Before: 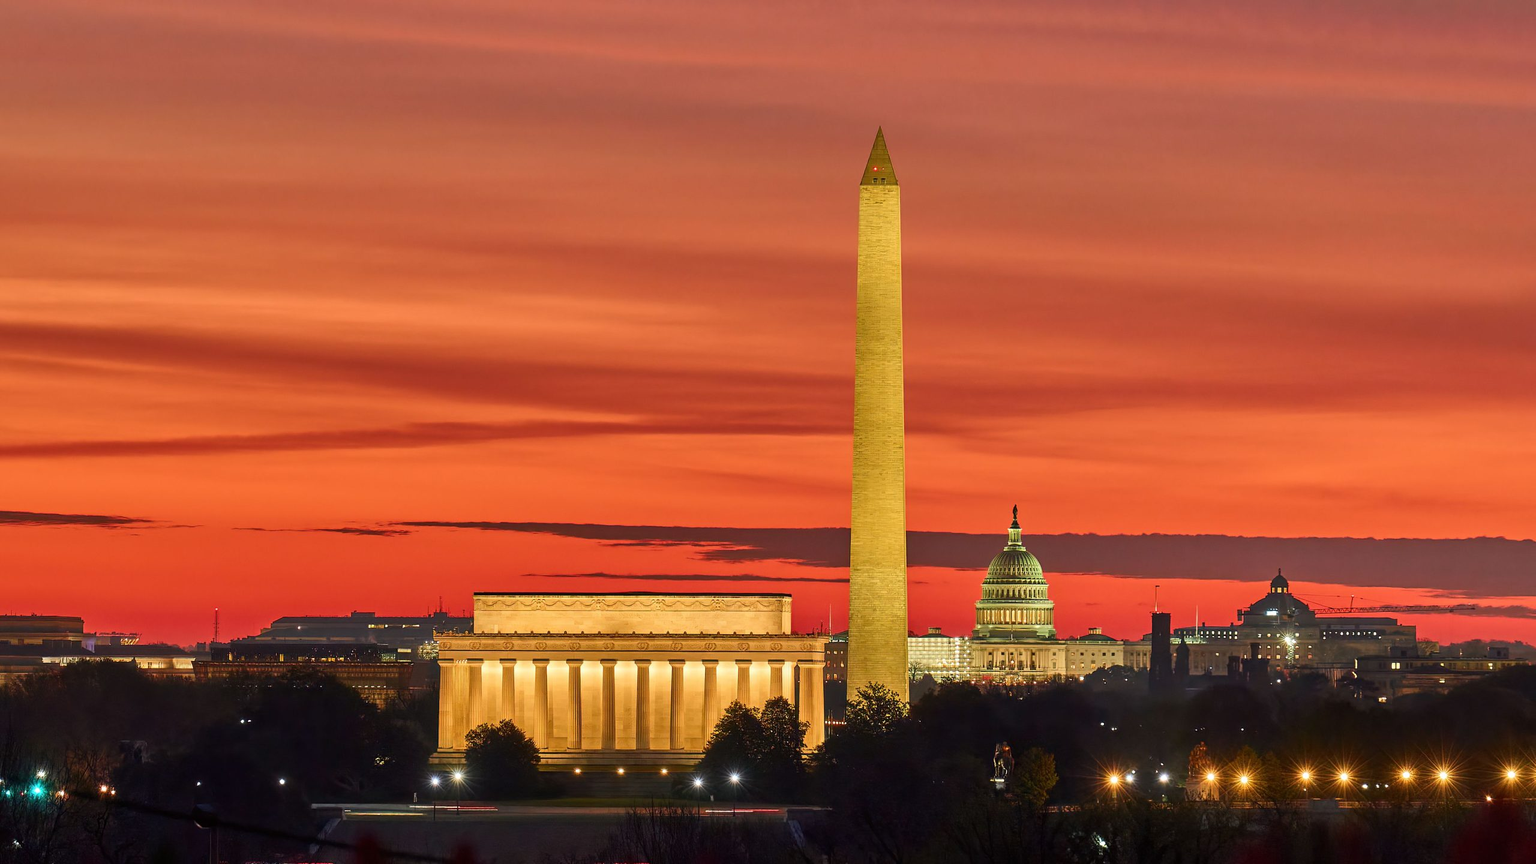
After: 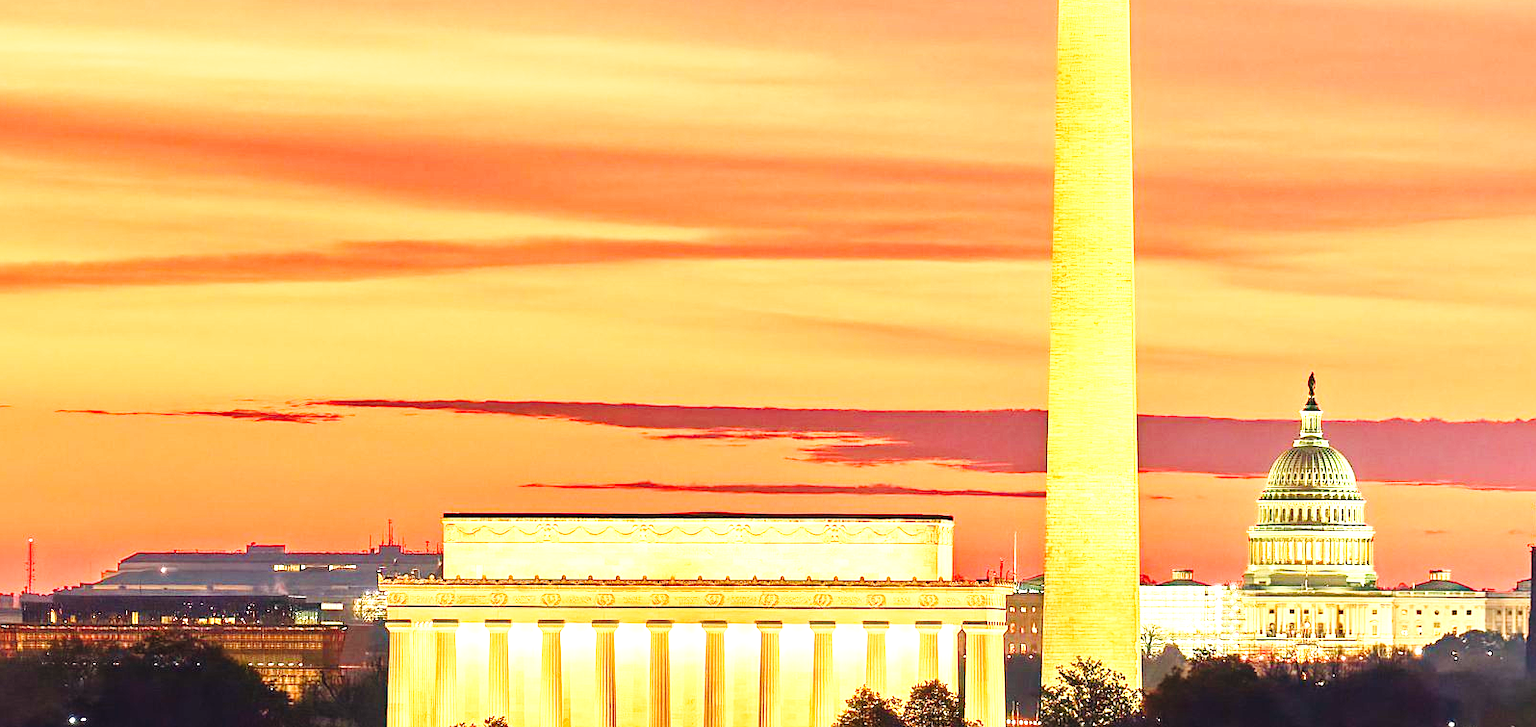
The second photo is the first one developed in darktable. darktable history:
haze removal: compatibility mode true, adaptive false
tone curve: curves: ch0 [(0, 0.023) (0.1, 0.084) (0.184, 0.168) (0.45, 0.54) (0.57, 0.683) (0.722, 0.825) (0.877, 0.948) (1, 1)]; ch1 [(0, 0) (0.414, 0.395) (0.453, 0.437) (0.502, 0.509) (0.521, 0.519) (0.573, 0.568) (0.618, 0.61) (0.654, 0.642) (1, 1)]; ch2 [(0, 0) (0.421, 0.43) (0.45, 0.463) (0.492, 0.504) (0.511, 0.519) (0.557, 0.557) (0.602, 0.605) (1, 1)], preserve colors none
crop: left 12.881%, top 31.572%, right 24.75%, bottom 15.914%
exposure: black level correction 0, exposure 1.758 EV, compensate highlight preservation false
contrast brightness saturation: contrast 0.047
